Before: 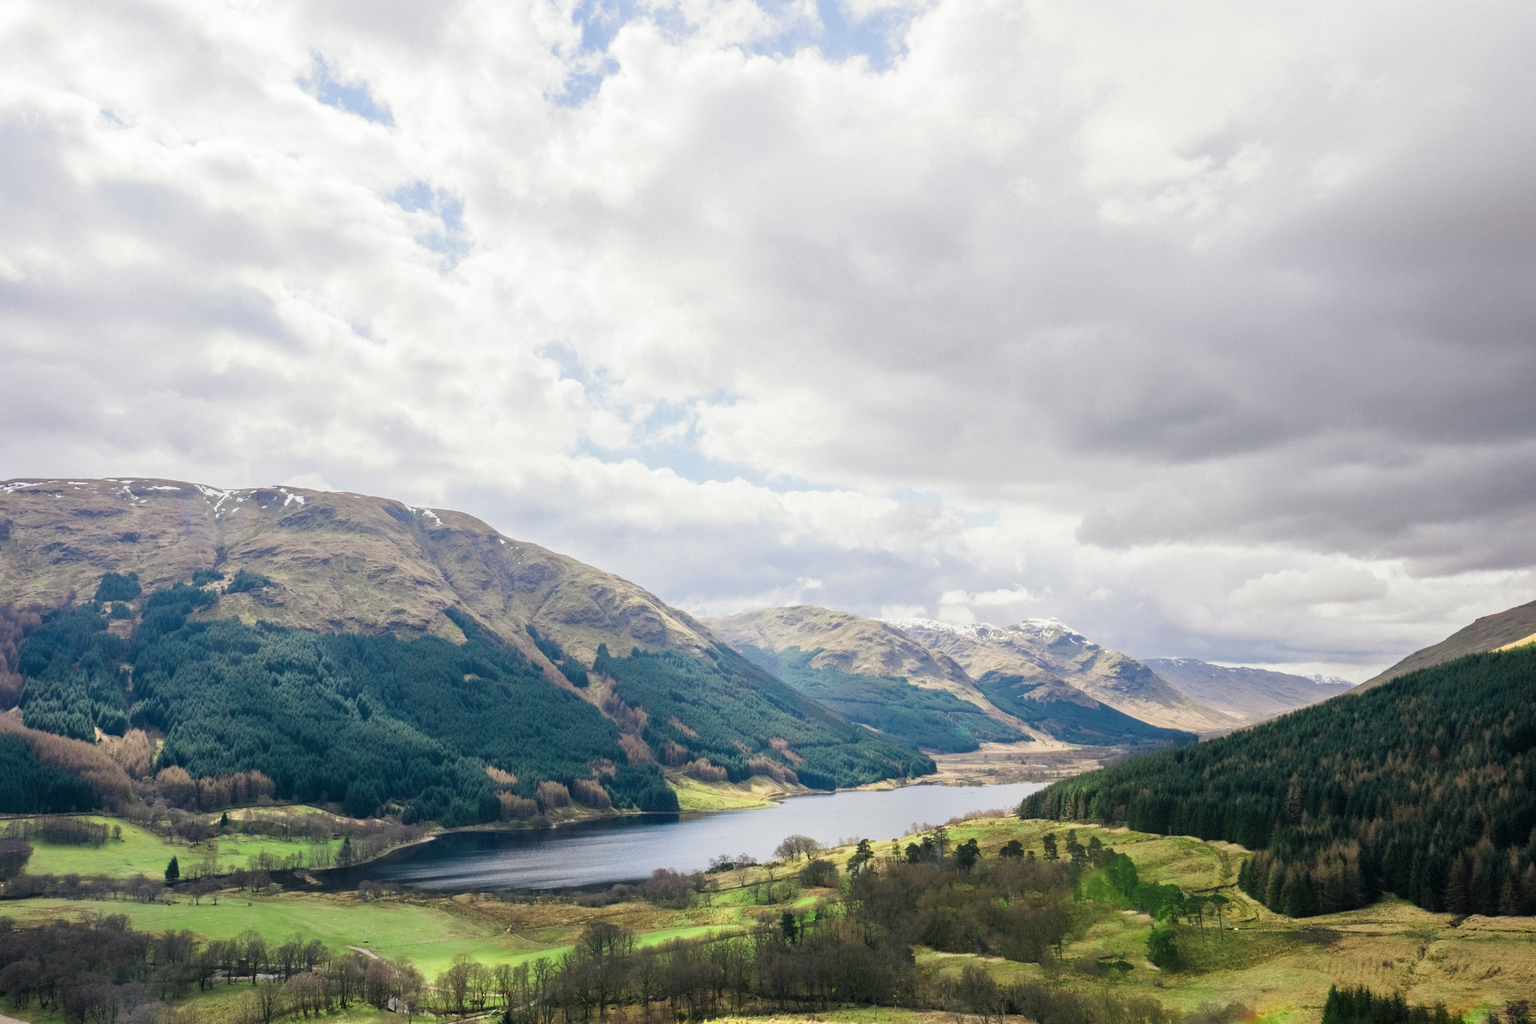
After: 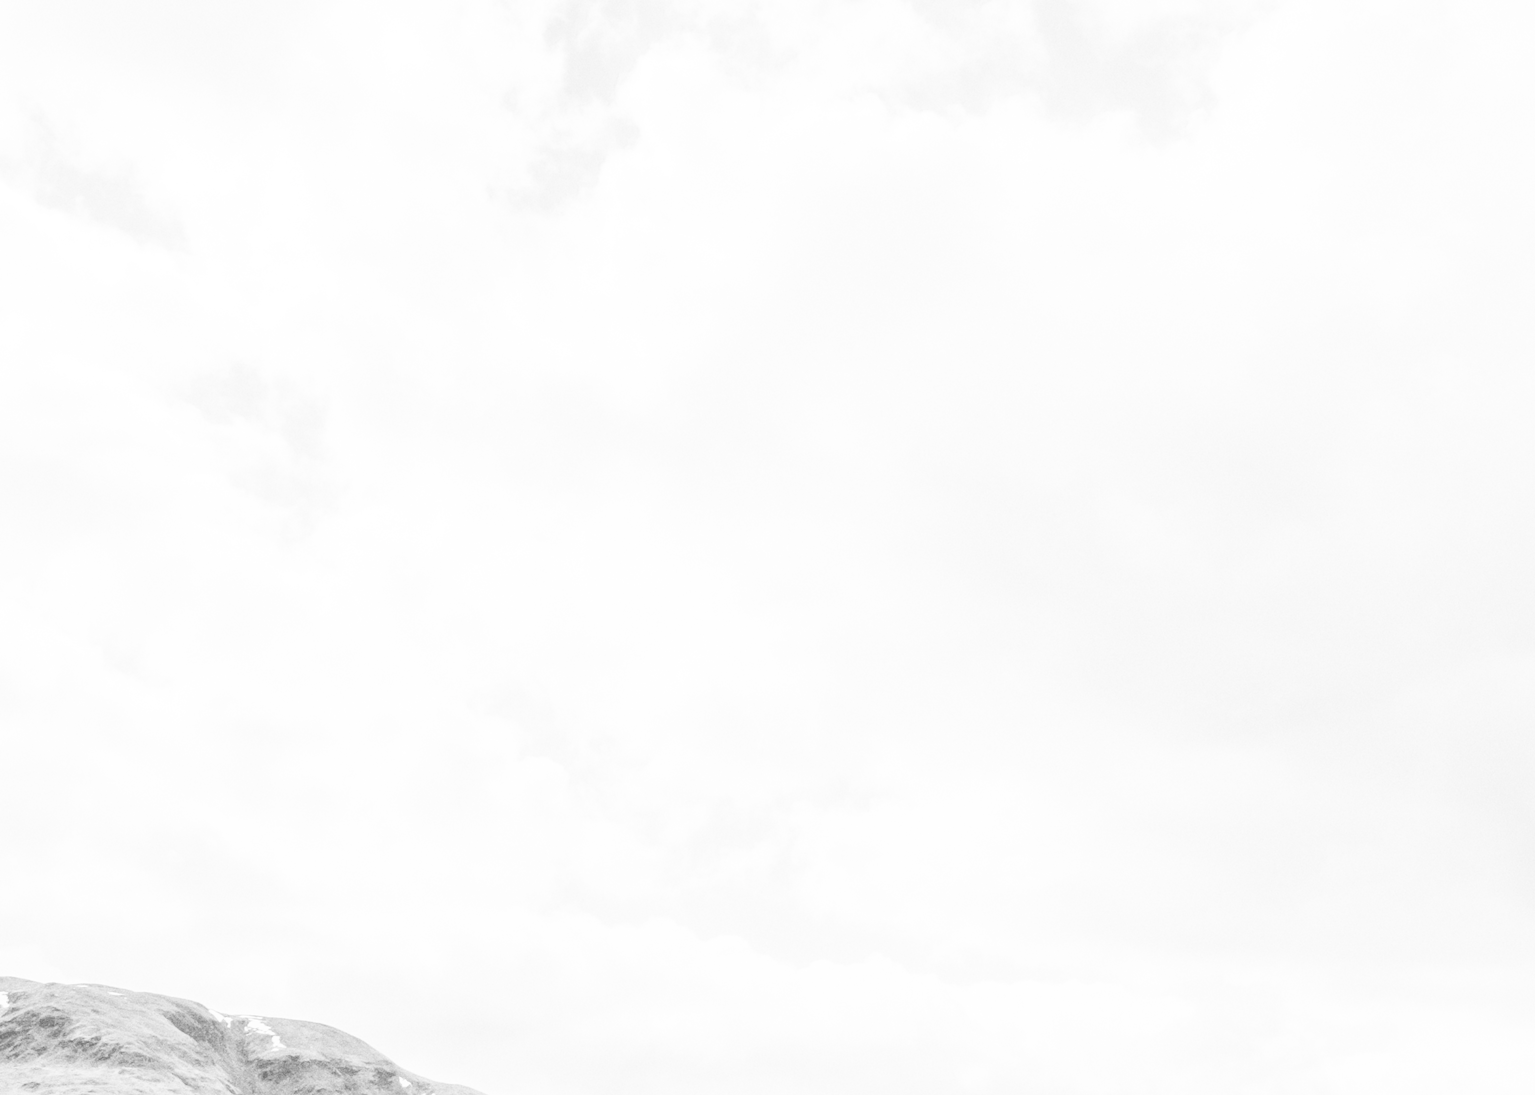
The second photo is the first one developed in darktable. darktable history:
contrast brightness saturation: contrast 0.53, brightness 0.47, saturation -1
crop: left 19.556%, right 30.401%, bottom 46.458%
